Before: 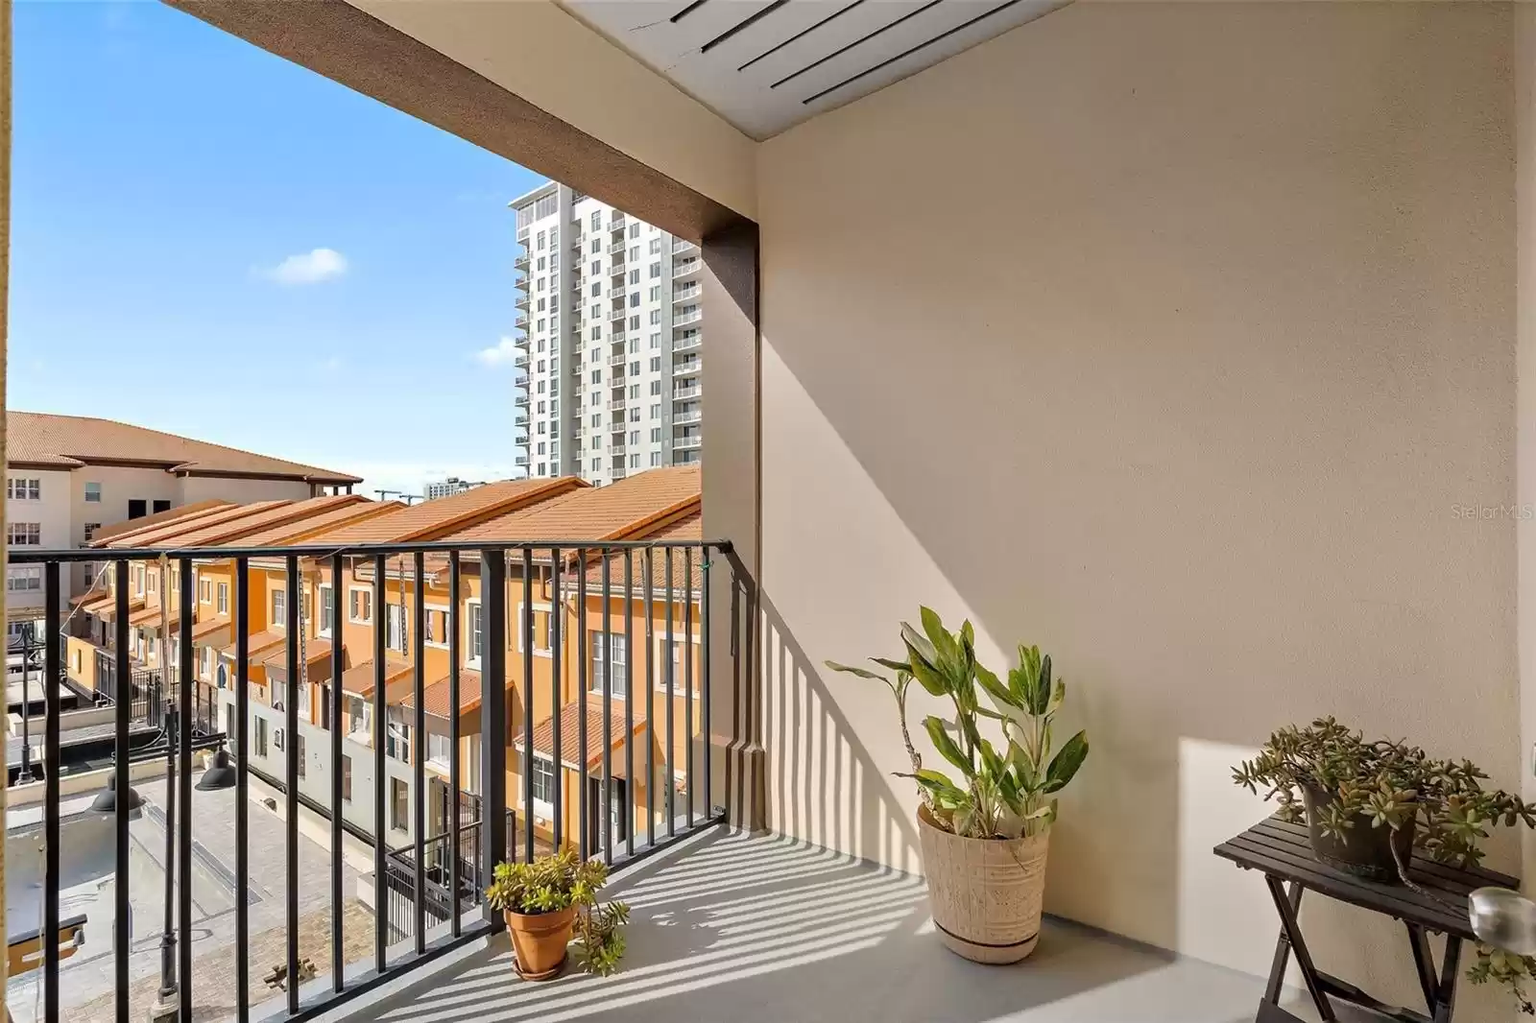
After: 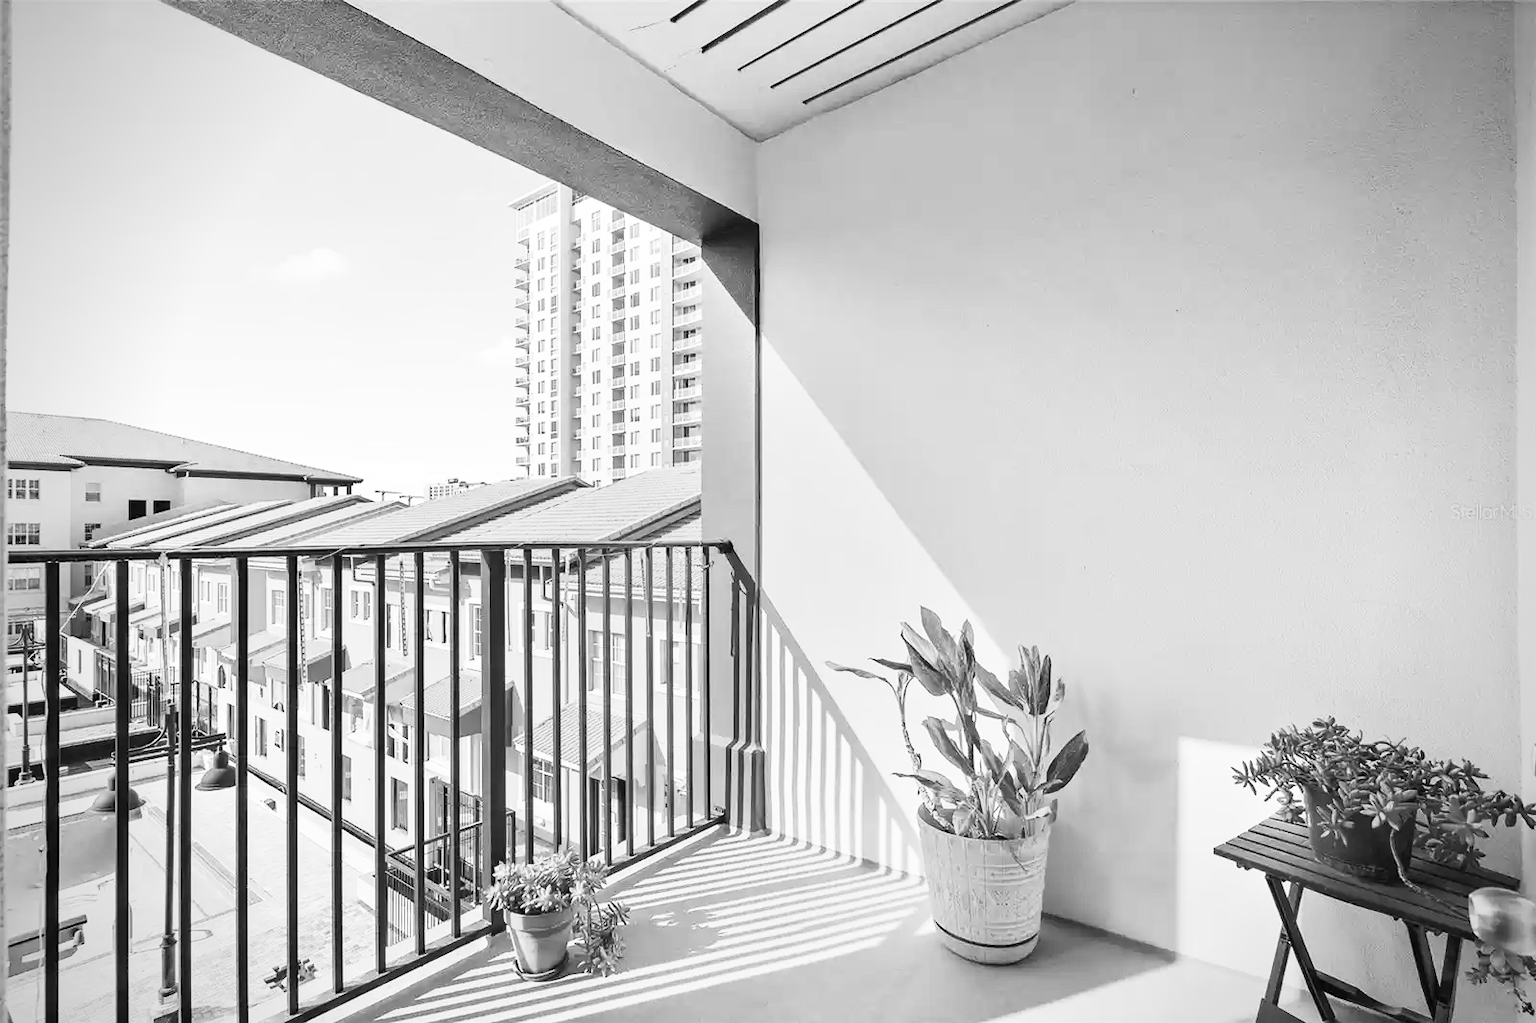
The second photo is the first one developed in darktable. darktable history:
monochrome: size 1
vignetting: on, module defaults
contrast brightness saturation: contrast 0.39, brightness 0.53
color correction: saturation 0.2
